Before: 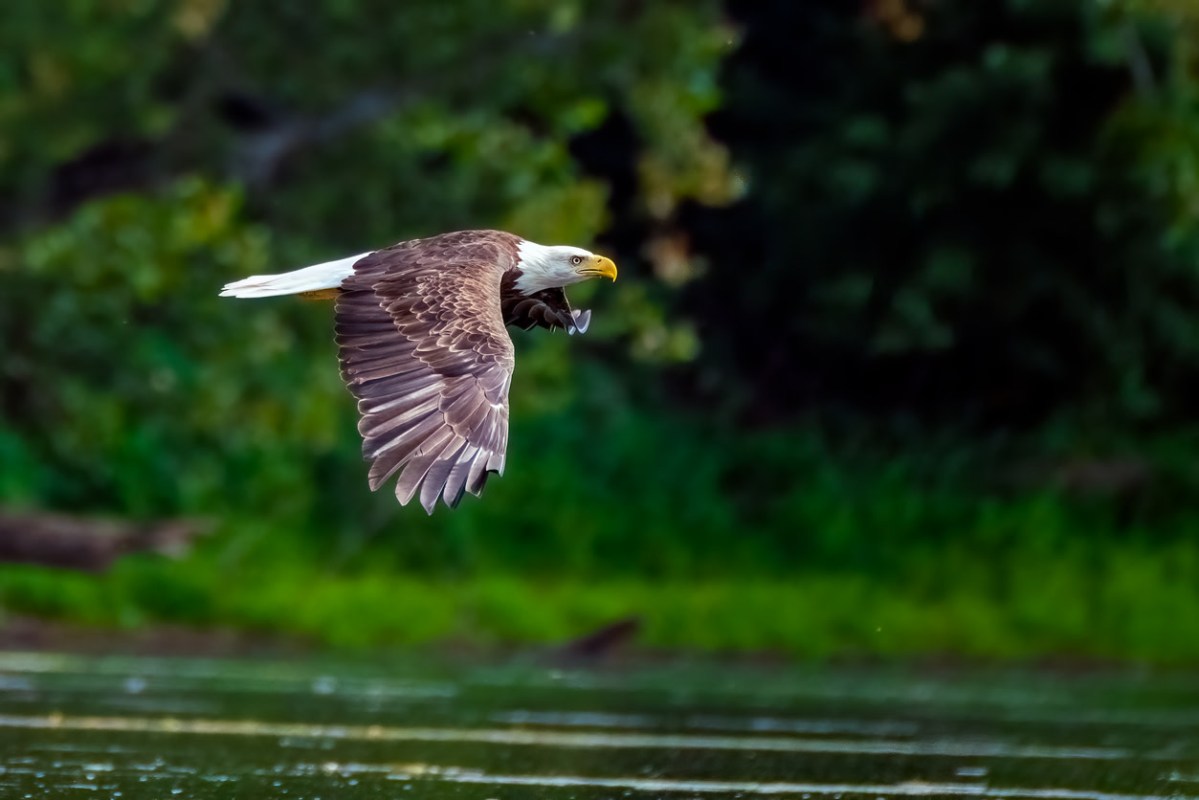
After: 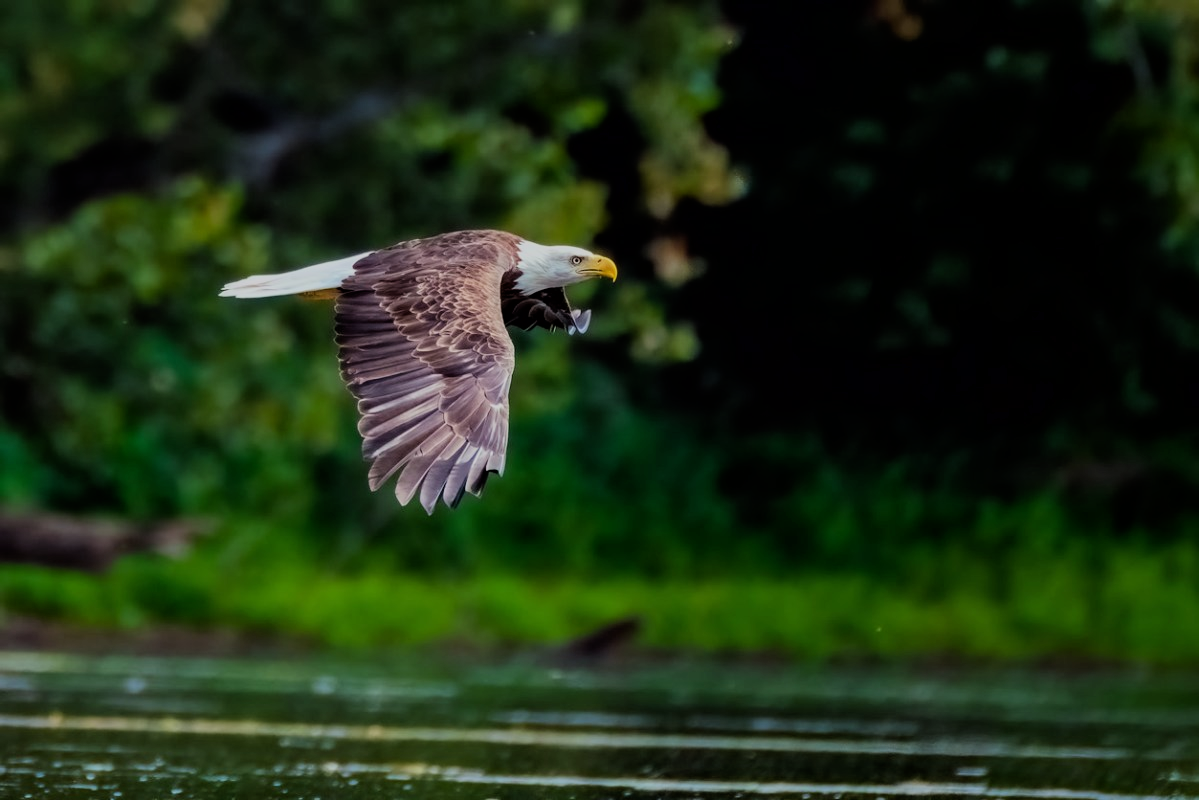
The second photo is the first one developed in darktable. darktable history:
filmic rgb: black relative exposure -7.15 EV, white relative exposure 5.36 EV, hardness 3.02, color science v6 (2022)
exposure: compensate highlight preservation false
